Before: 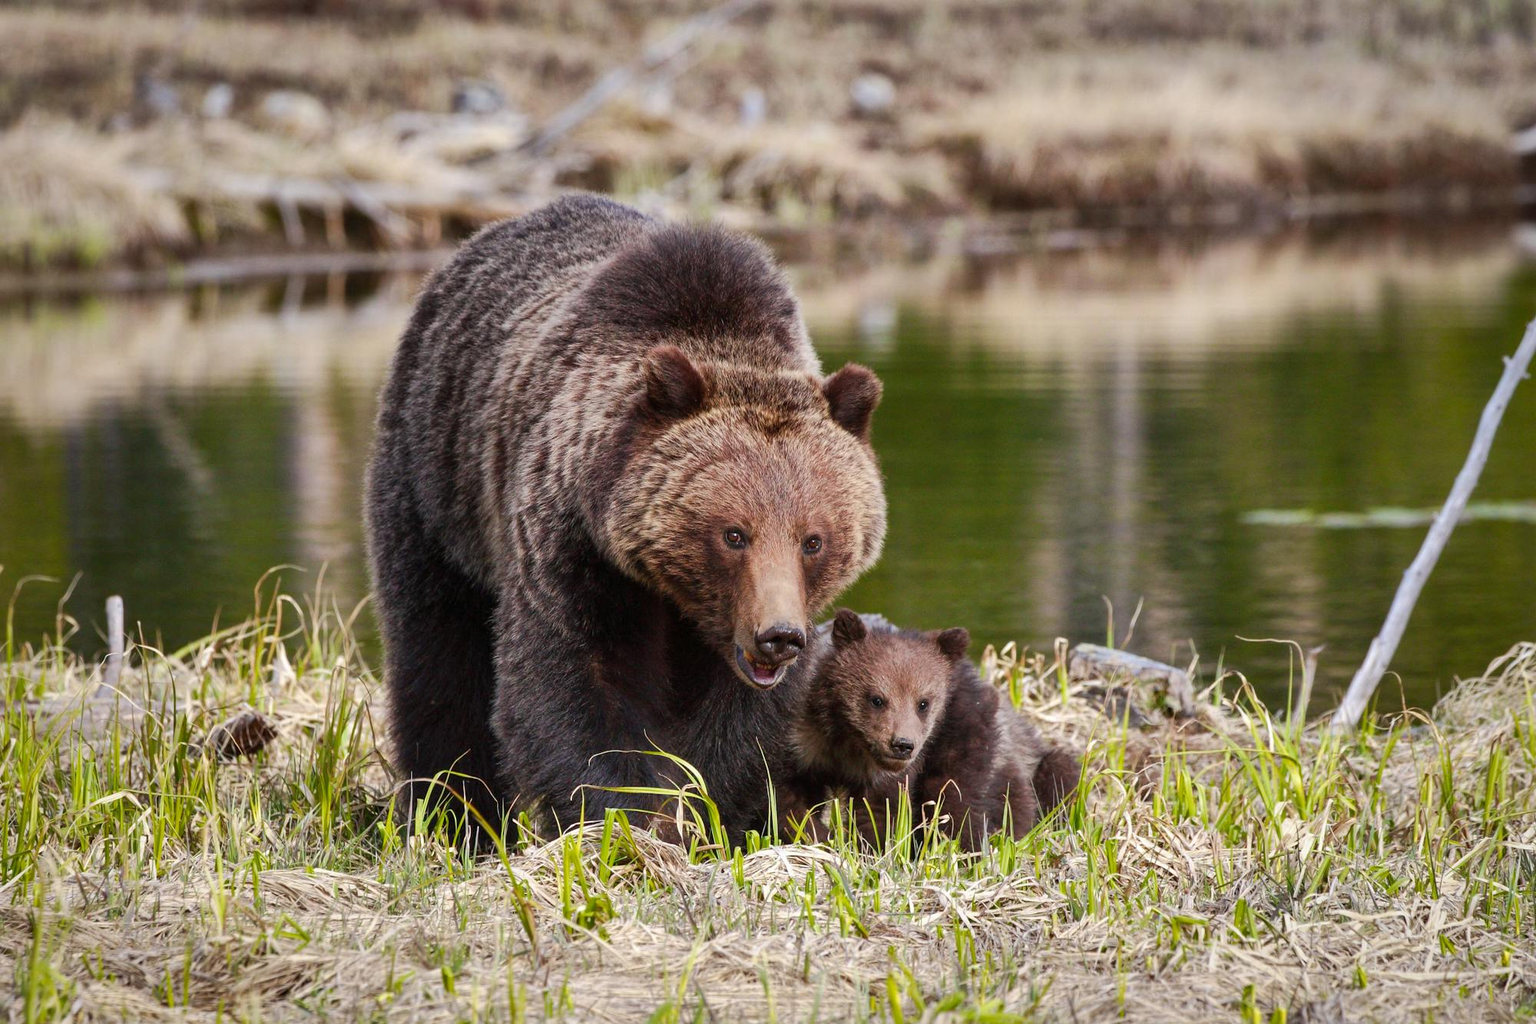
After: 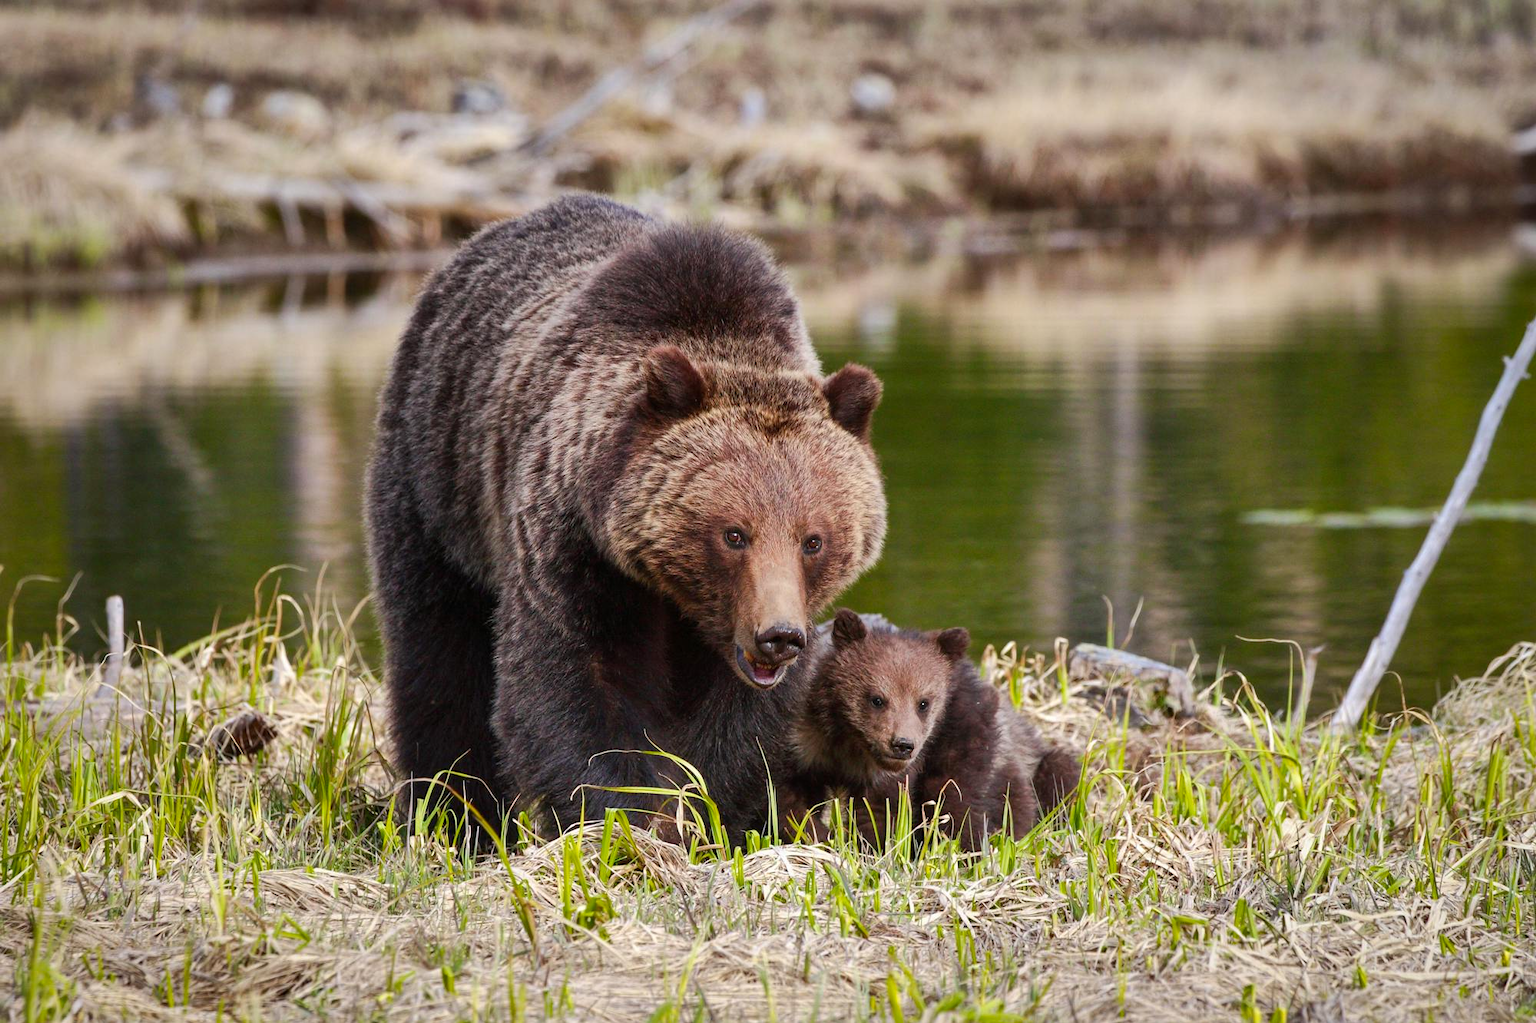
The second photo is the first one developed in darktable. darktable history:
contrast brightness saturation: contrast 0.043, saturation 0.071
